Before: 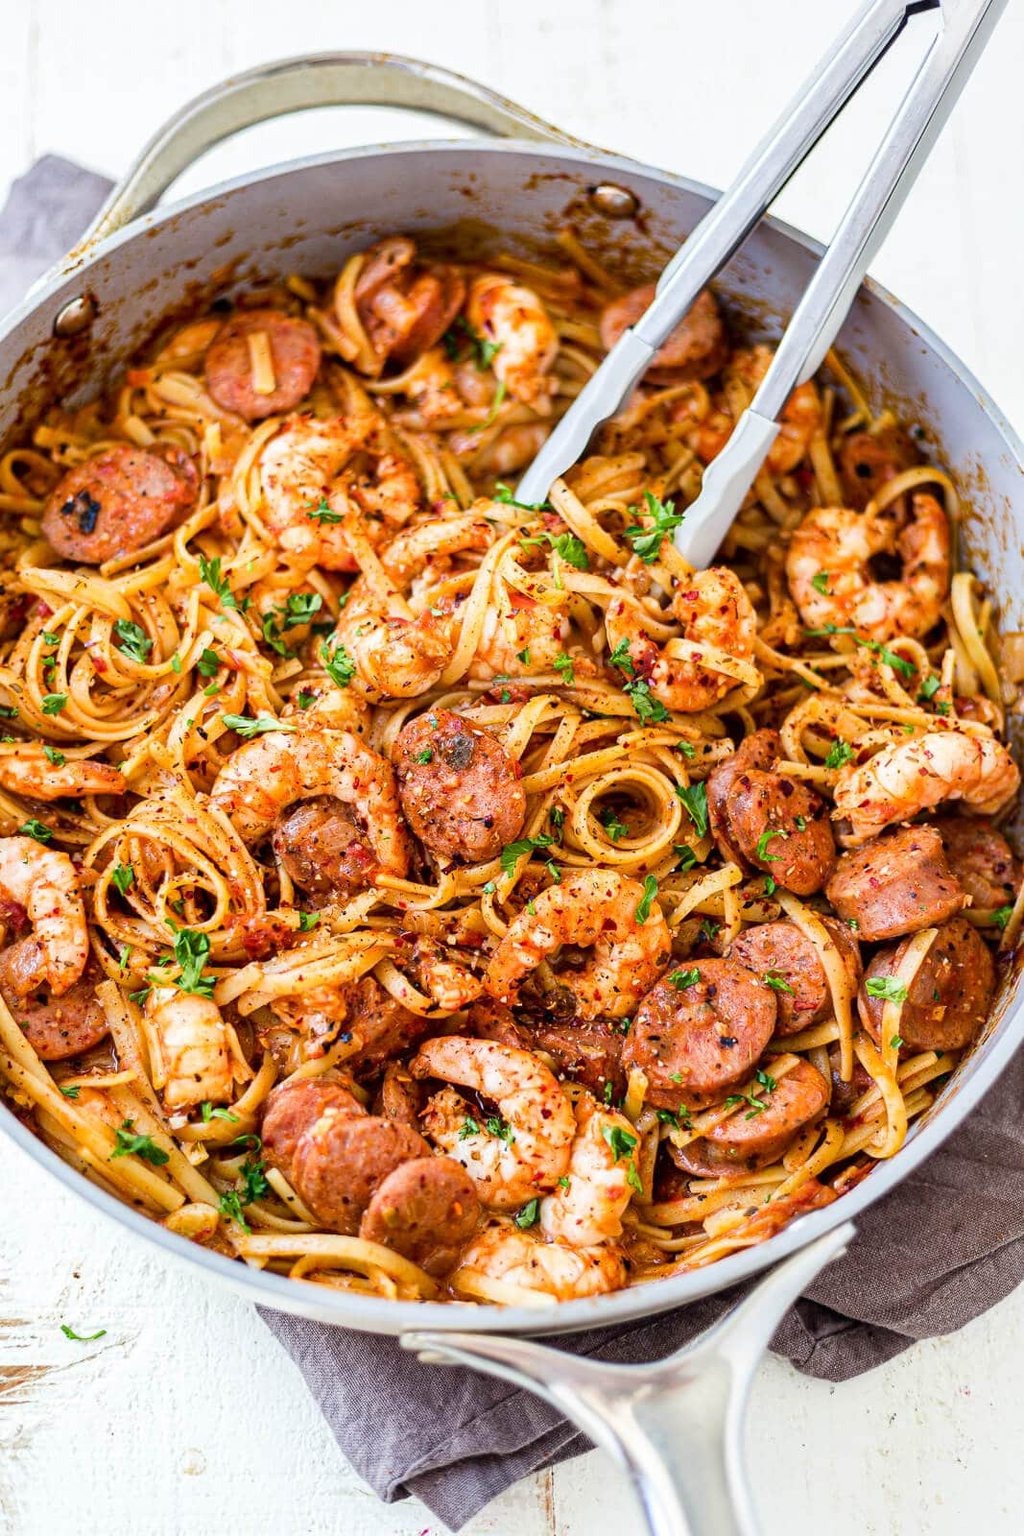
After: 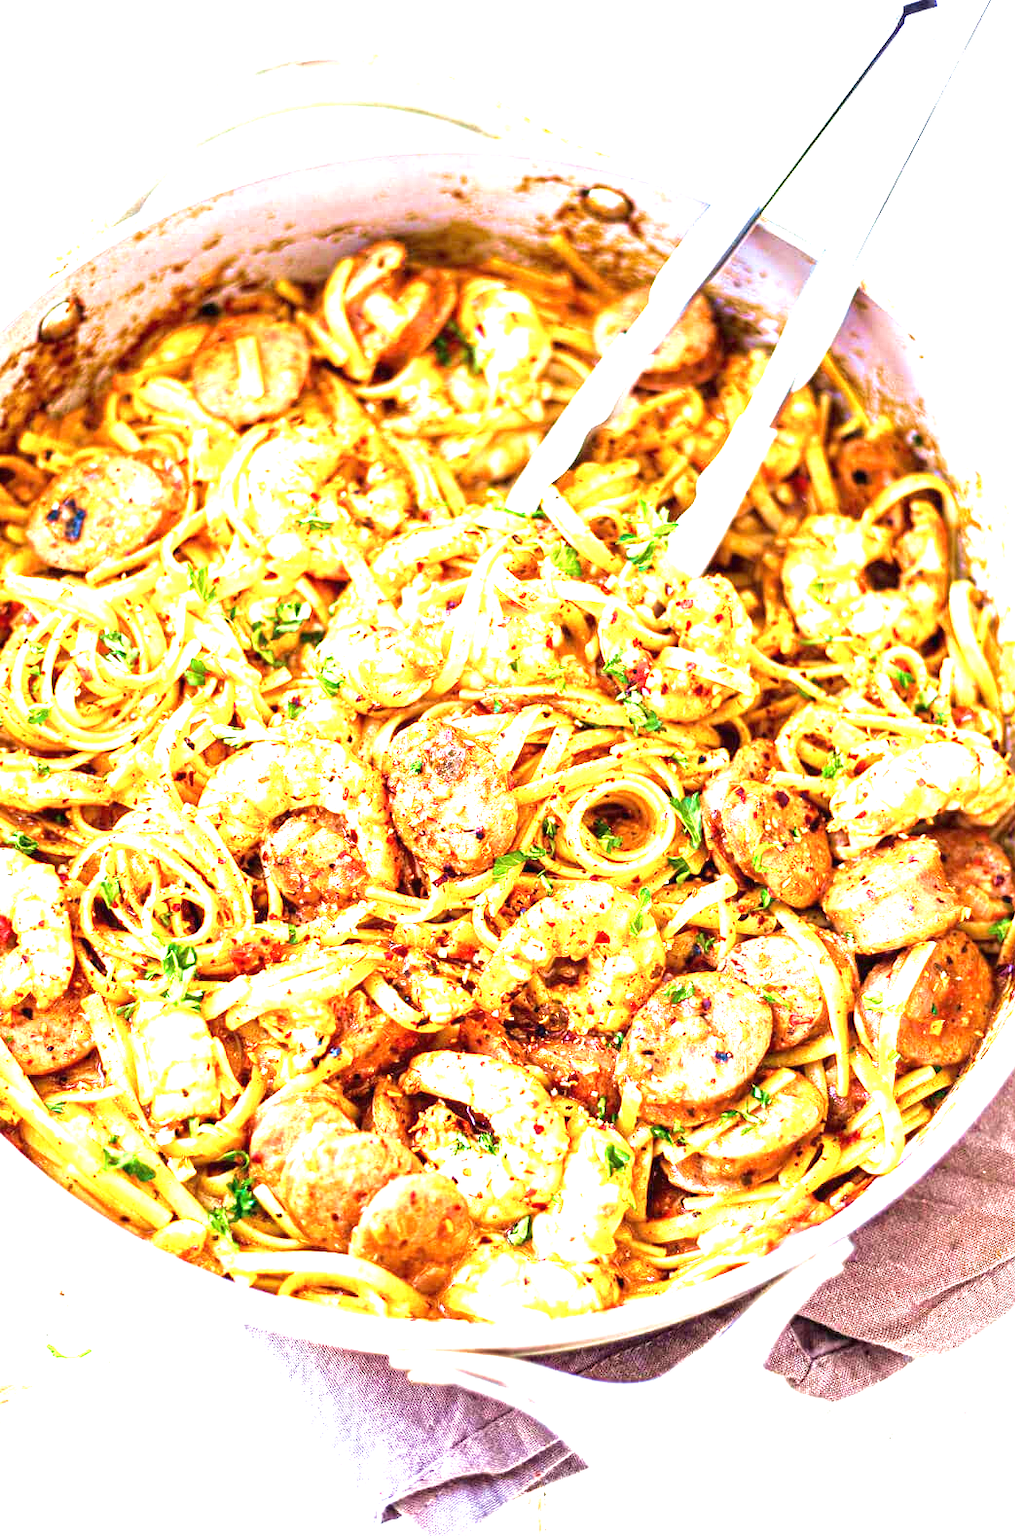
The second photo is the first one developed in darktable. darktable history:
velvia: strength 66.79%, mid-tones bias 0.977
crop and rotate: left 1.527%, right 0.669%, bottom 1.314%
exposure: black level correction 0, exposure 2.142 EV, compensate highlight preservation false
